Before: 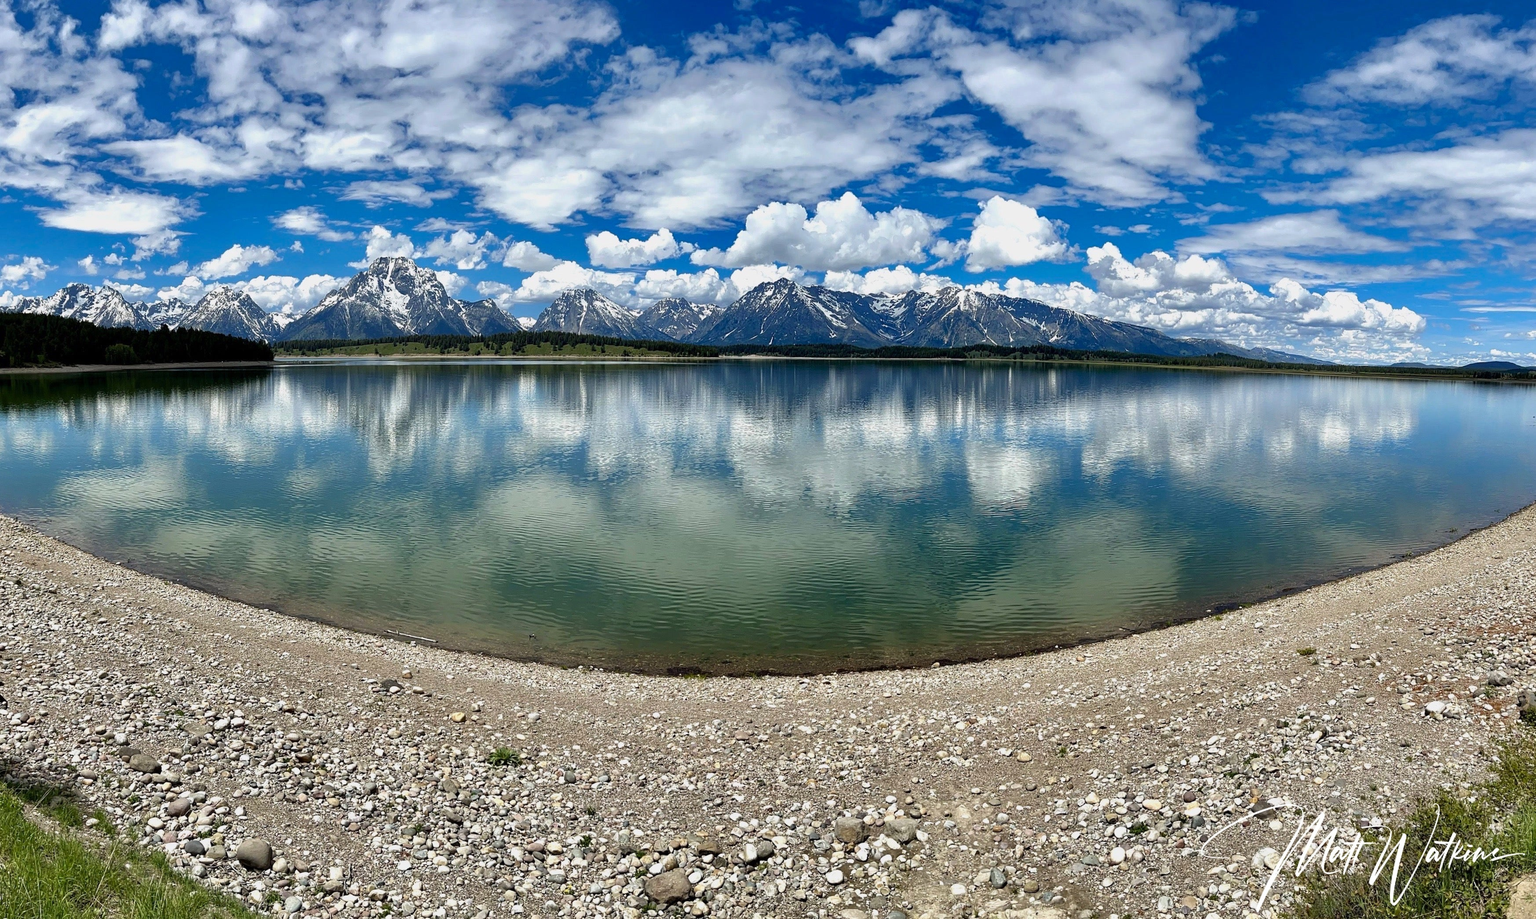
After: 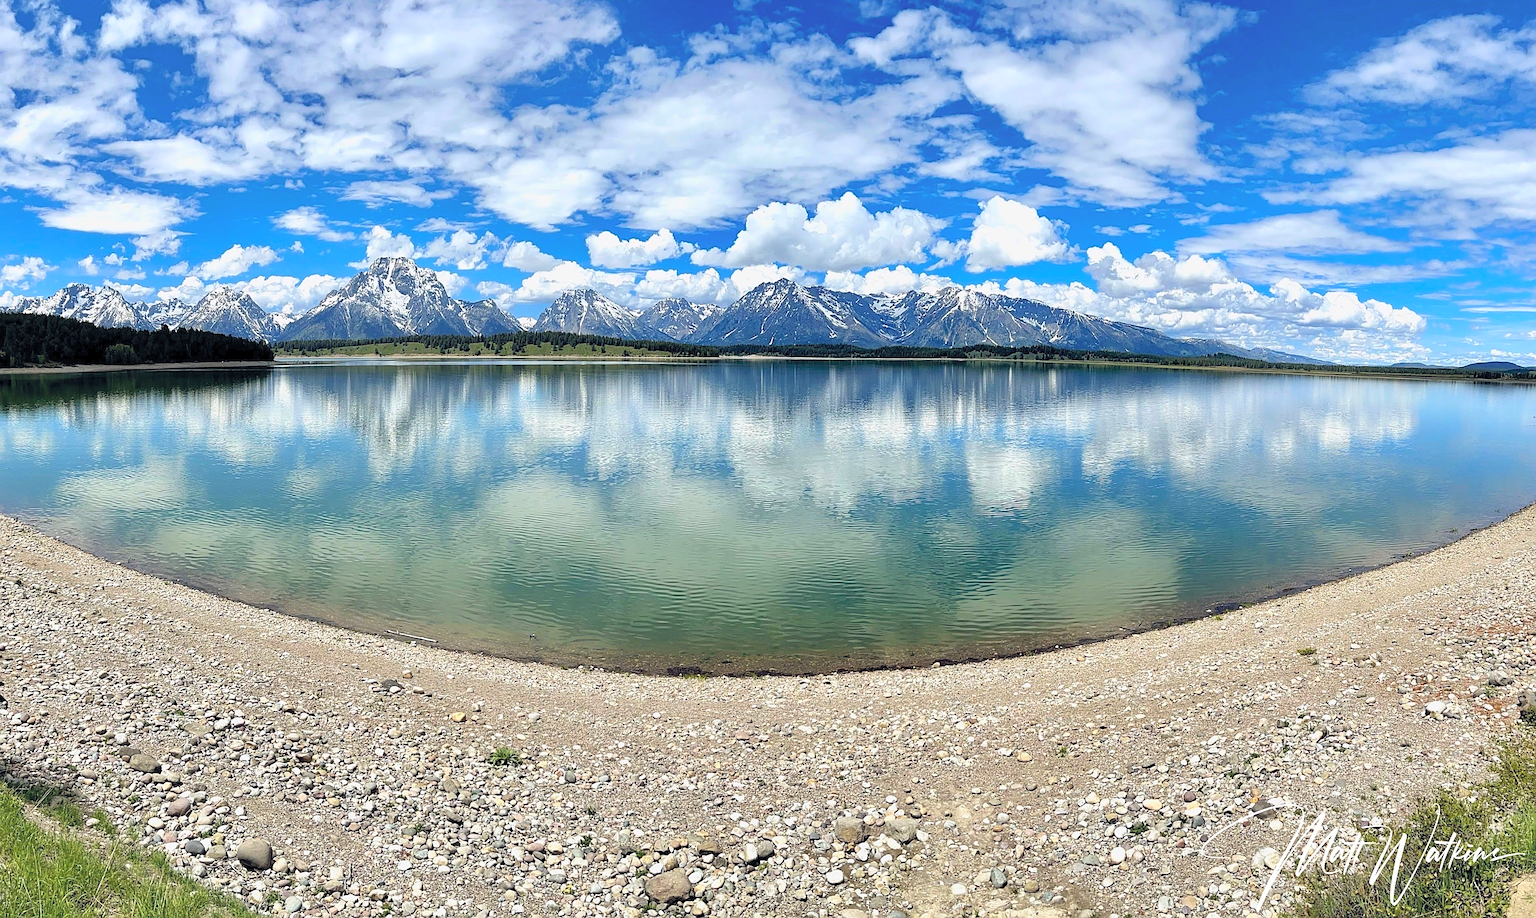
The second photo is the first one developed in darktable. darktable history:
contrast brightness saturation: contrast 0.105, brightness 0.308, saturation 0.143
color balance rgb: global offset › chroma 0.055%, global offset › hue 254.06°, perceptual saturation grading › global saturation 5.796%
sharpen: on, module defaults
